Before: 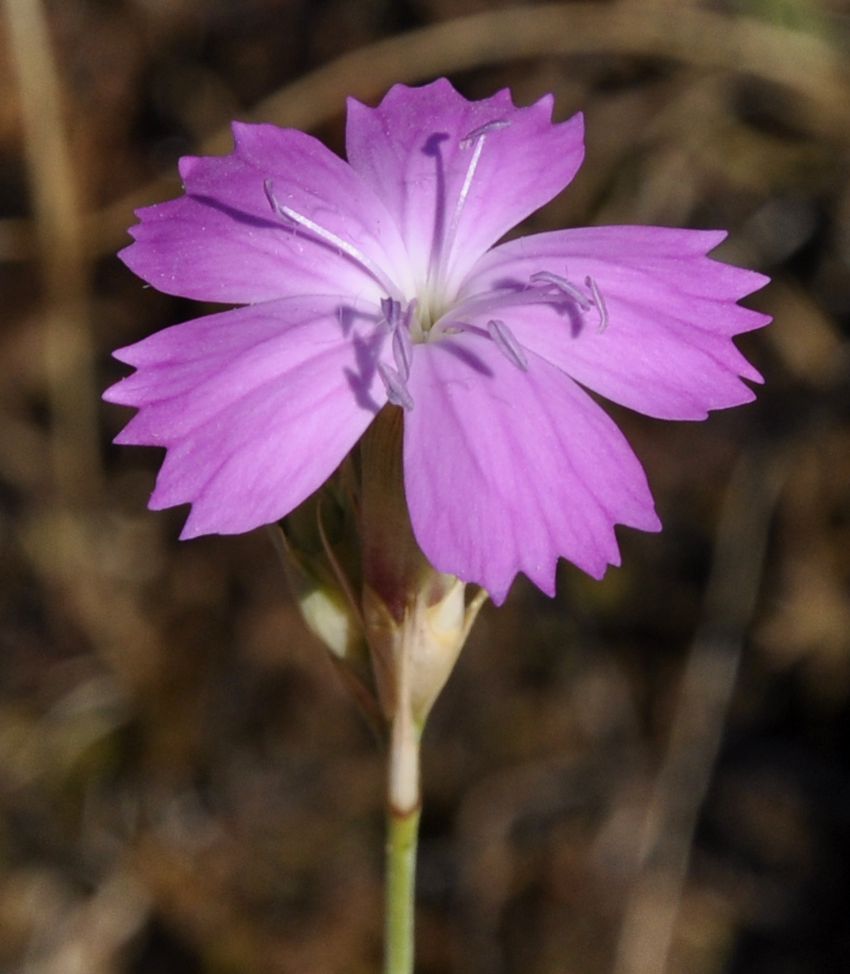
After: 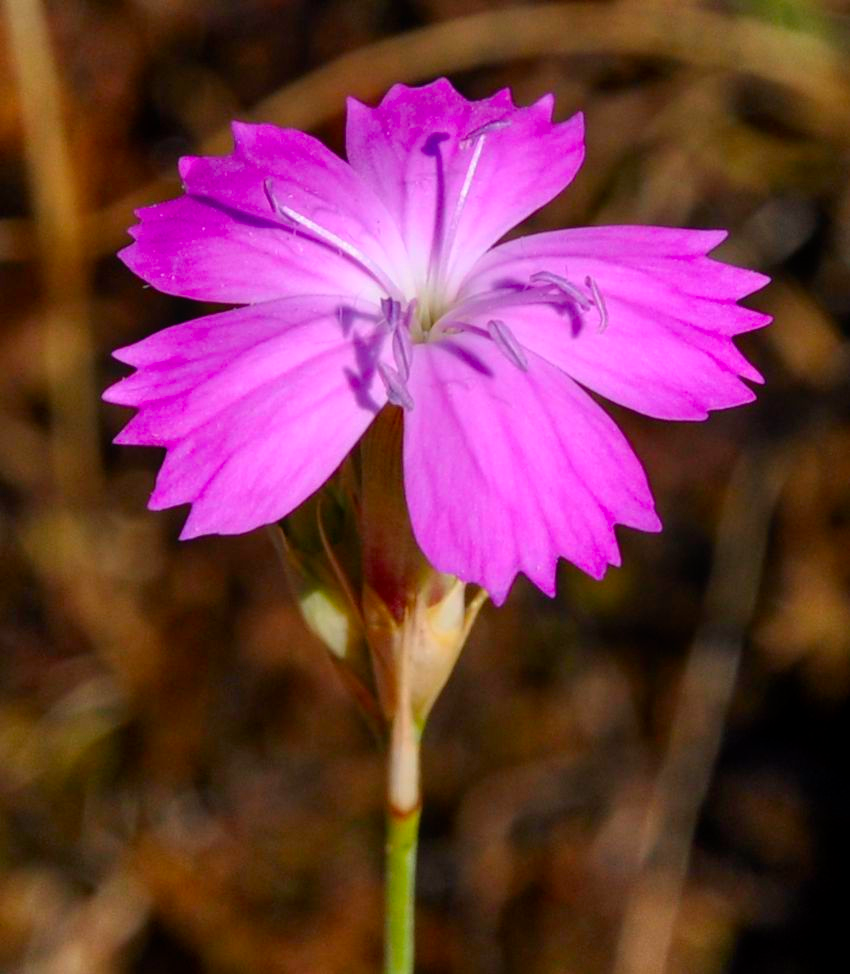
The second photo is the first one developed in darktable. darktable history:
contrast brightness saturation: saturation 0.5
local contrast: detail 110%
